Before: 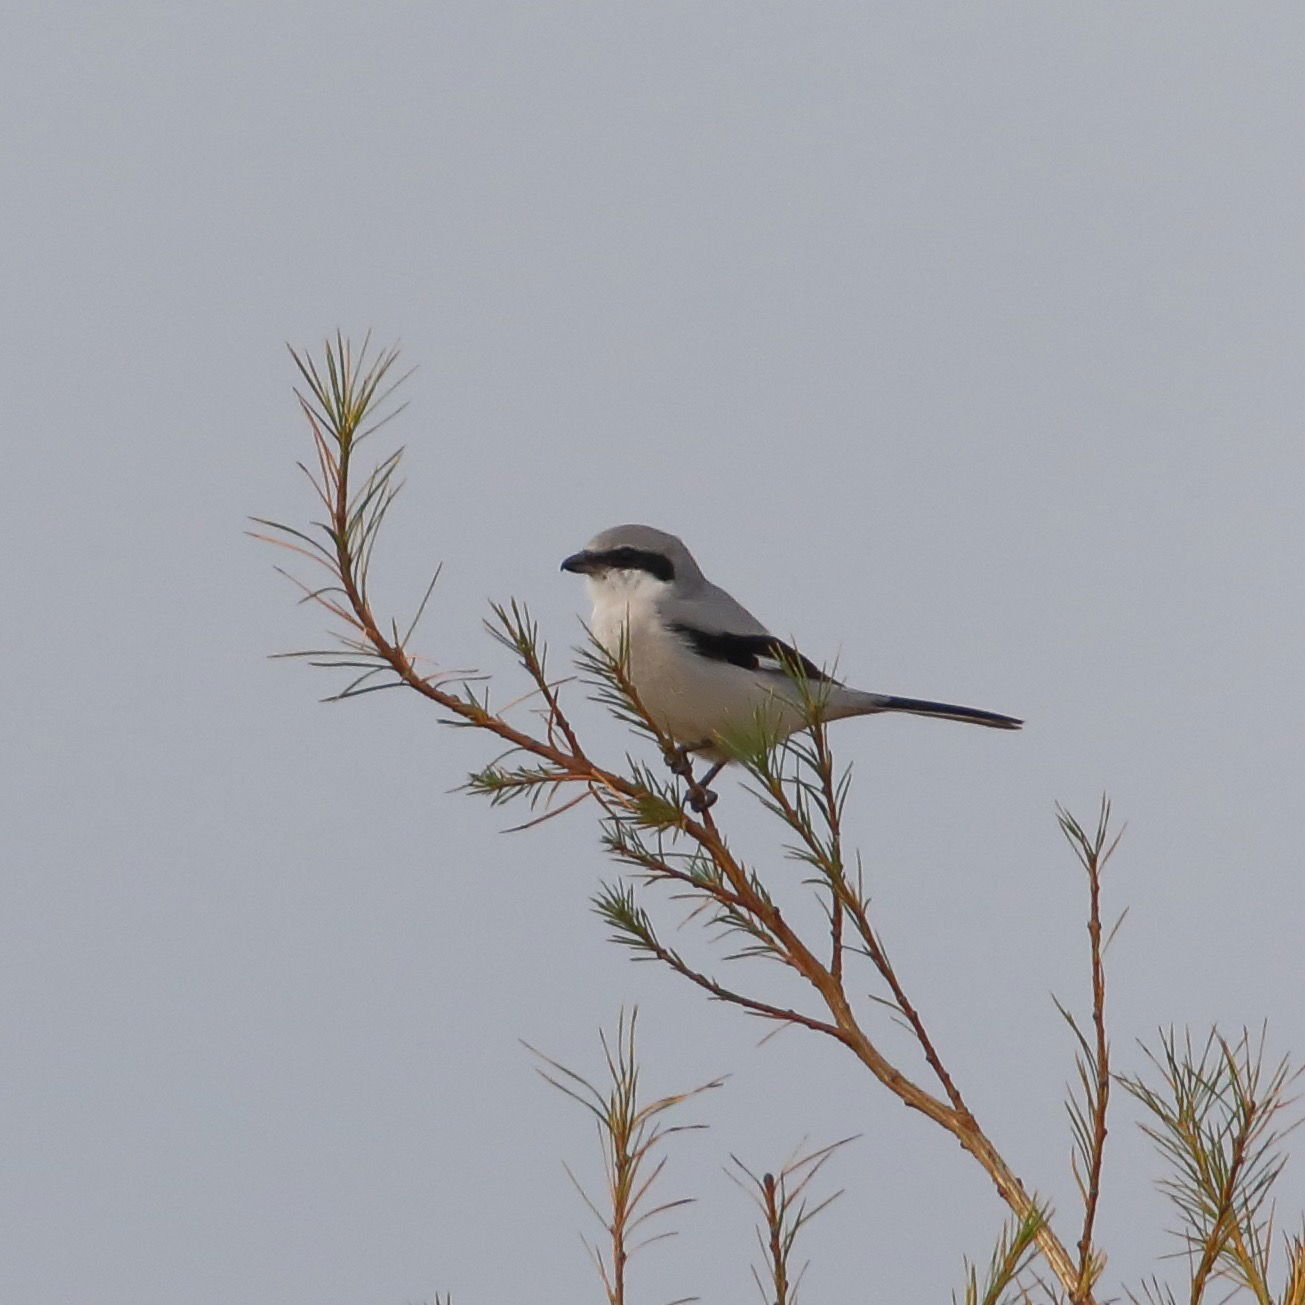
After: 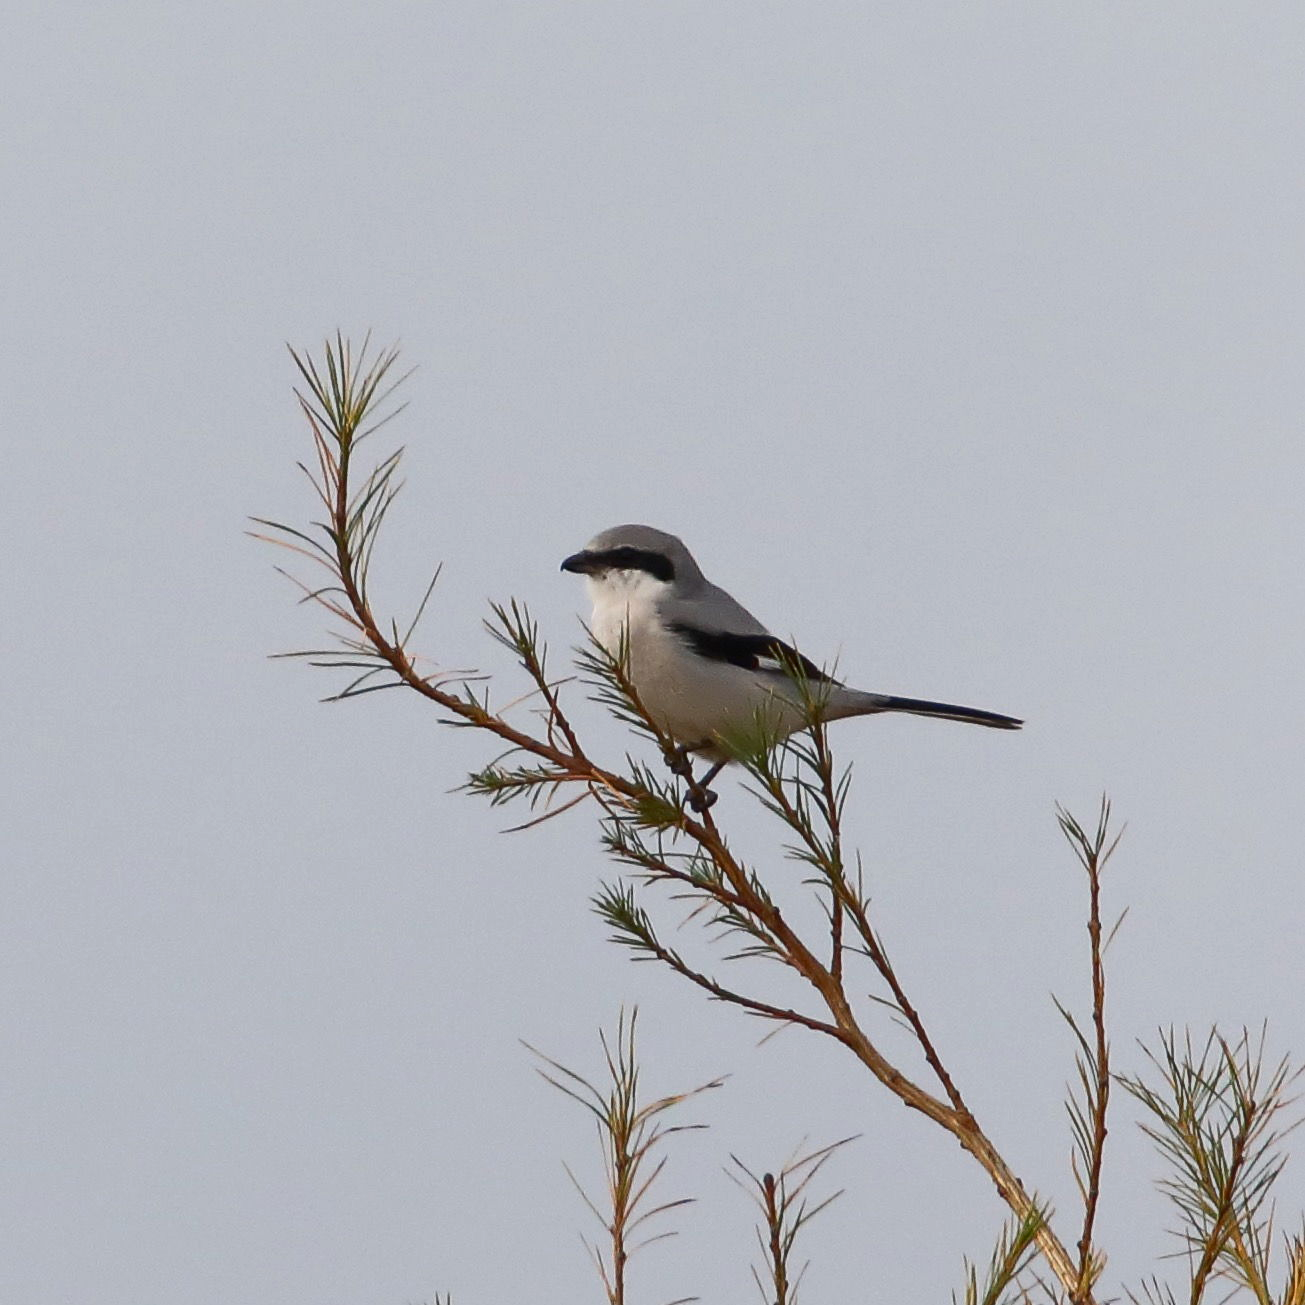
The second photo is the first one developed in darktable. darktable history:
contrast brightness saturation: contrast 0.219
